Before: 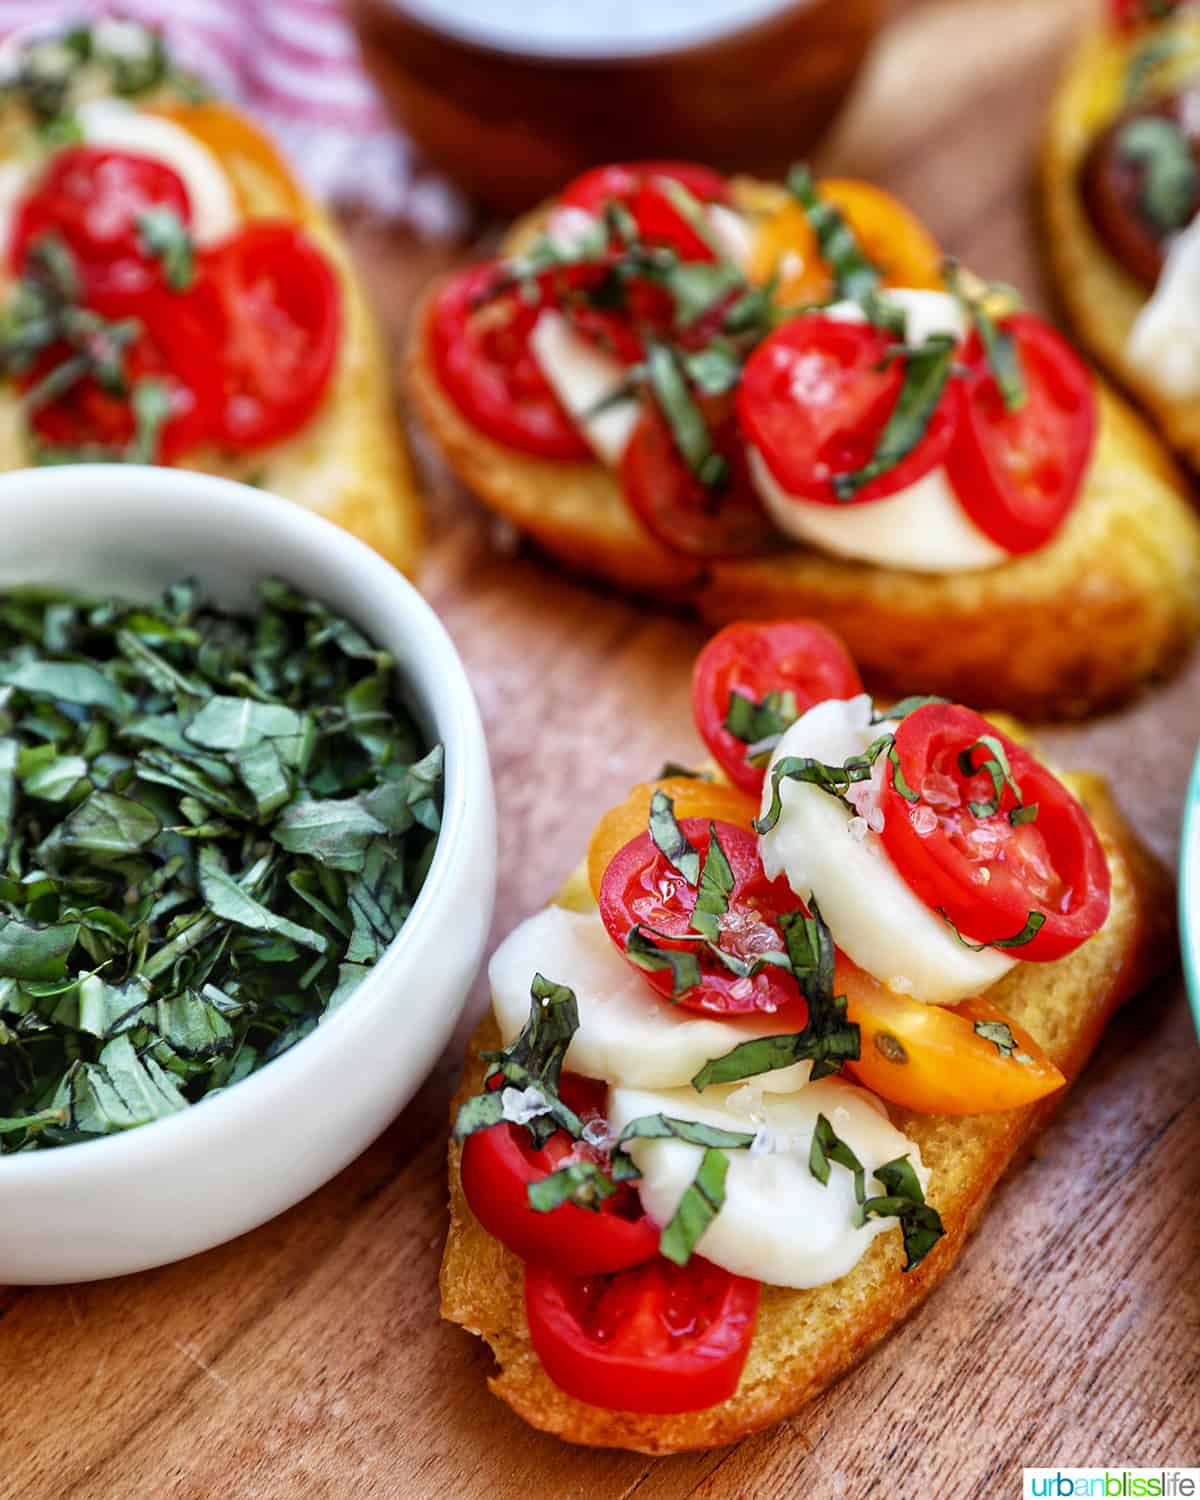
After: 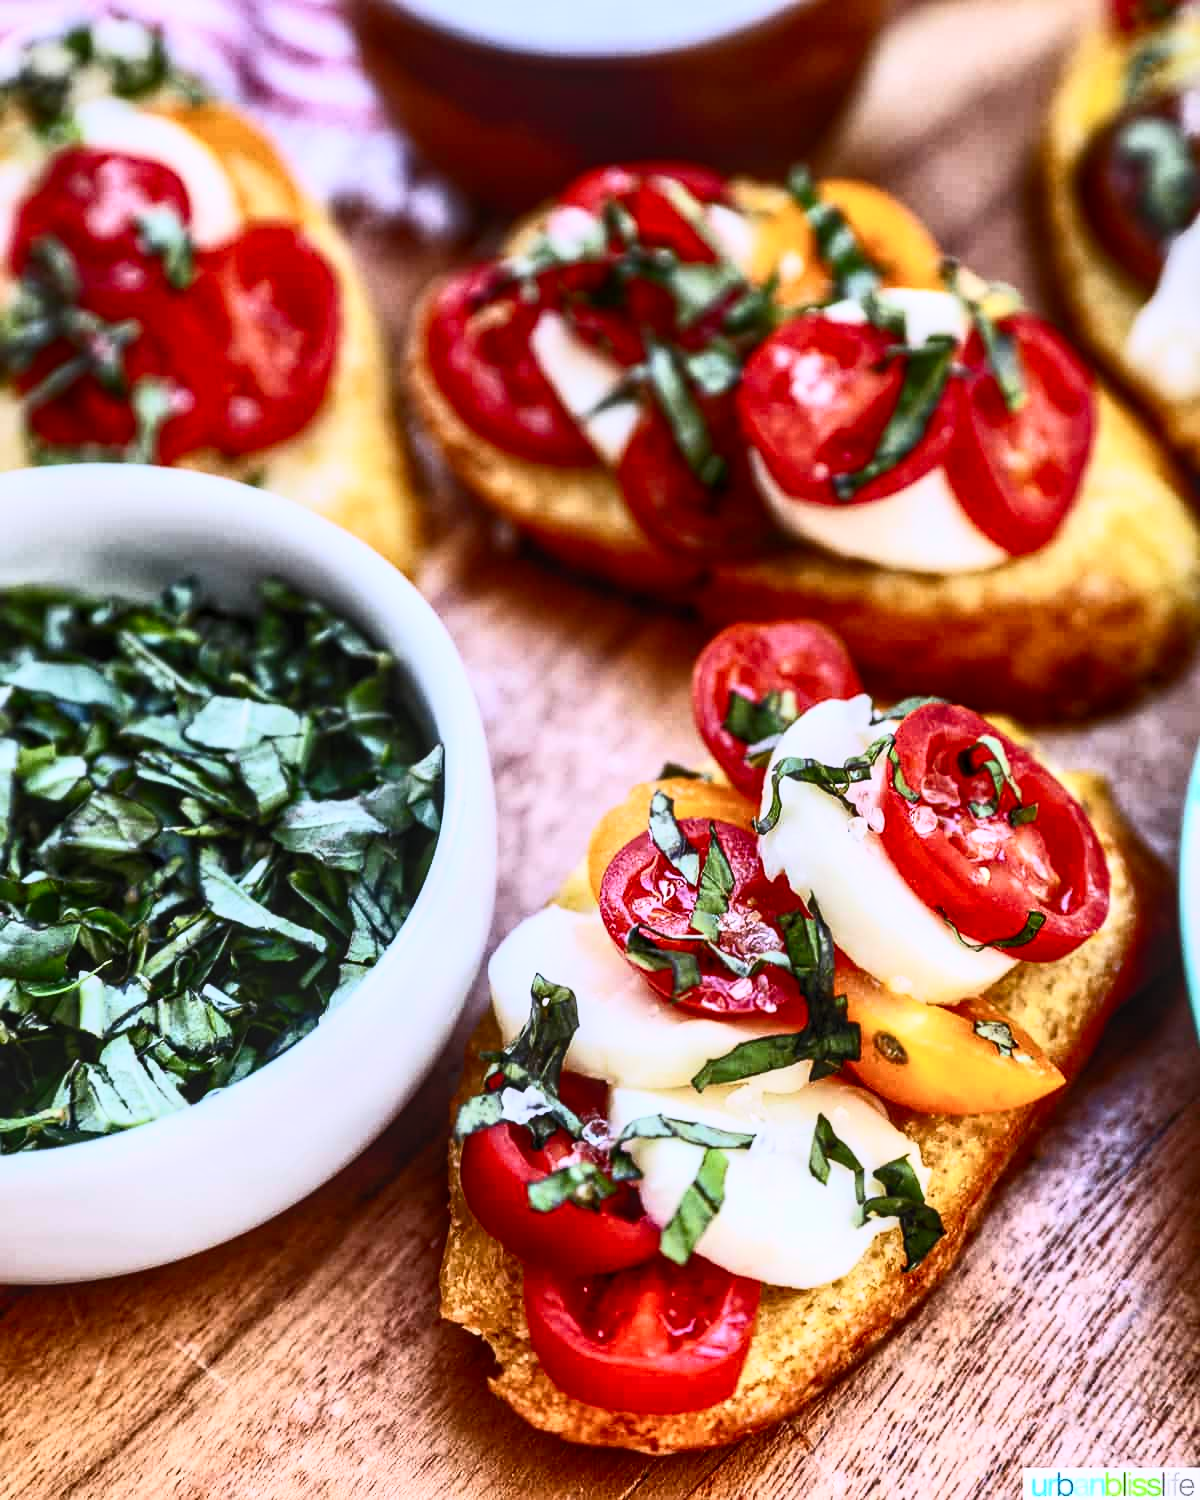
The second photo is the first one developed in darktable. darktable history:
local contrast: on, module defaults
white balance: red 1.004, blue 1.096
graduated density: rotation 5.63°, offset 76.9
contrast brightness saturation: contrast 0.62, brightness 0.34, saturation 0.14
exposure: compensate highlight preservation false
